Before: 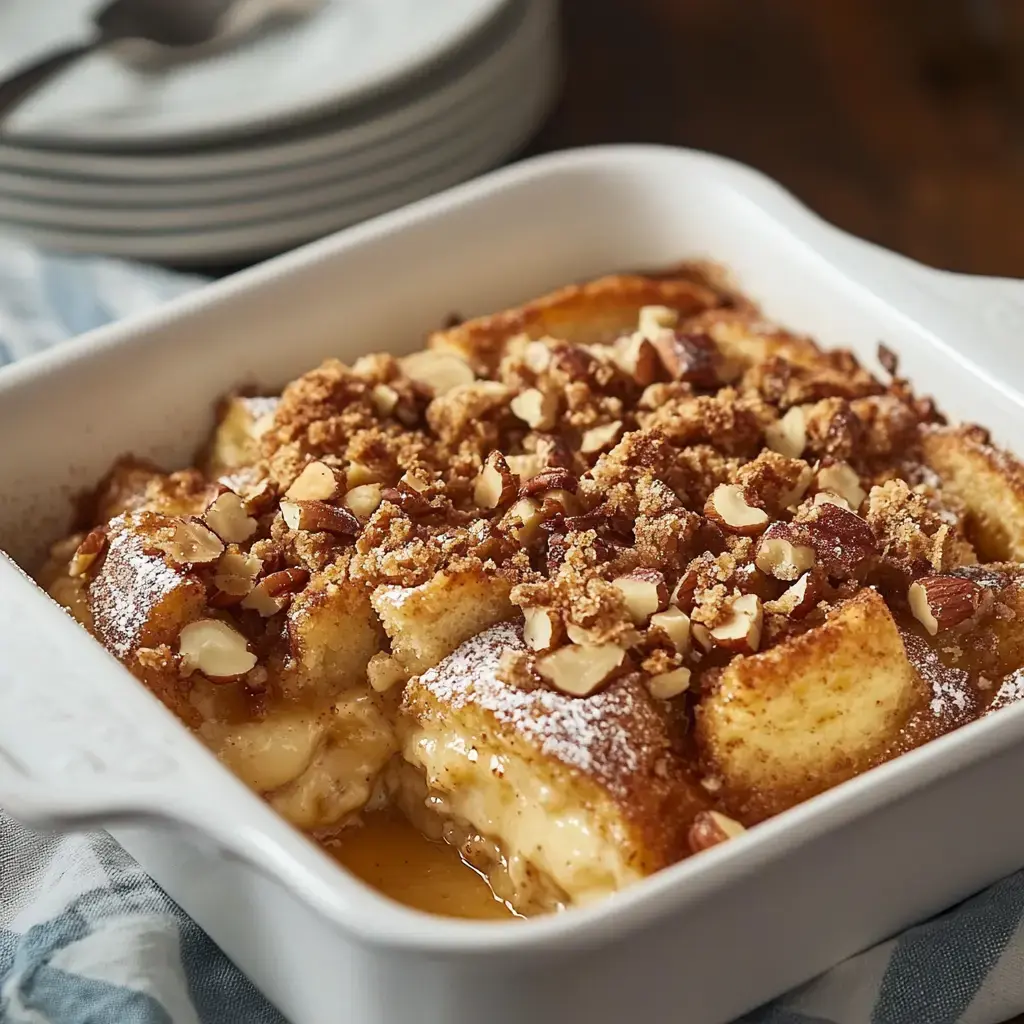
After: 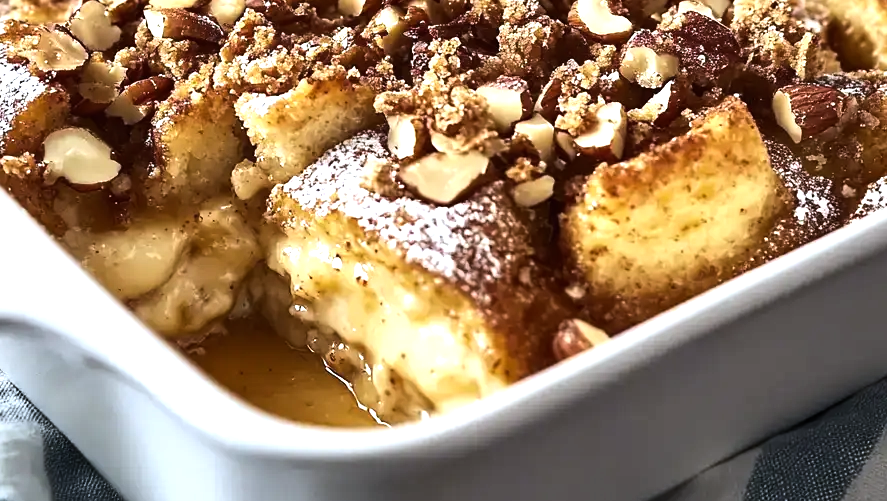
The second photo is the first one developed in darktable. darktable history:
tone equalizer: -8 EV -1.08 EV, -7 EV -1.01 EV, -6 EV -0.867 EV, -5 EV -0.578 EV, -3 EV 0.578 EV, -2 EV 0.867 EV, -1 EV 1.01 EV, +0 EV 1.08 EV, edges refinement/feathering 500, mask exposure compensation -1.57 EV, preserve details no
white balance: red 0.954, blue 1.079
crop and rotate: left 13.306%, top 48.129%, bottom 2.928%
